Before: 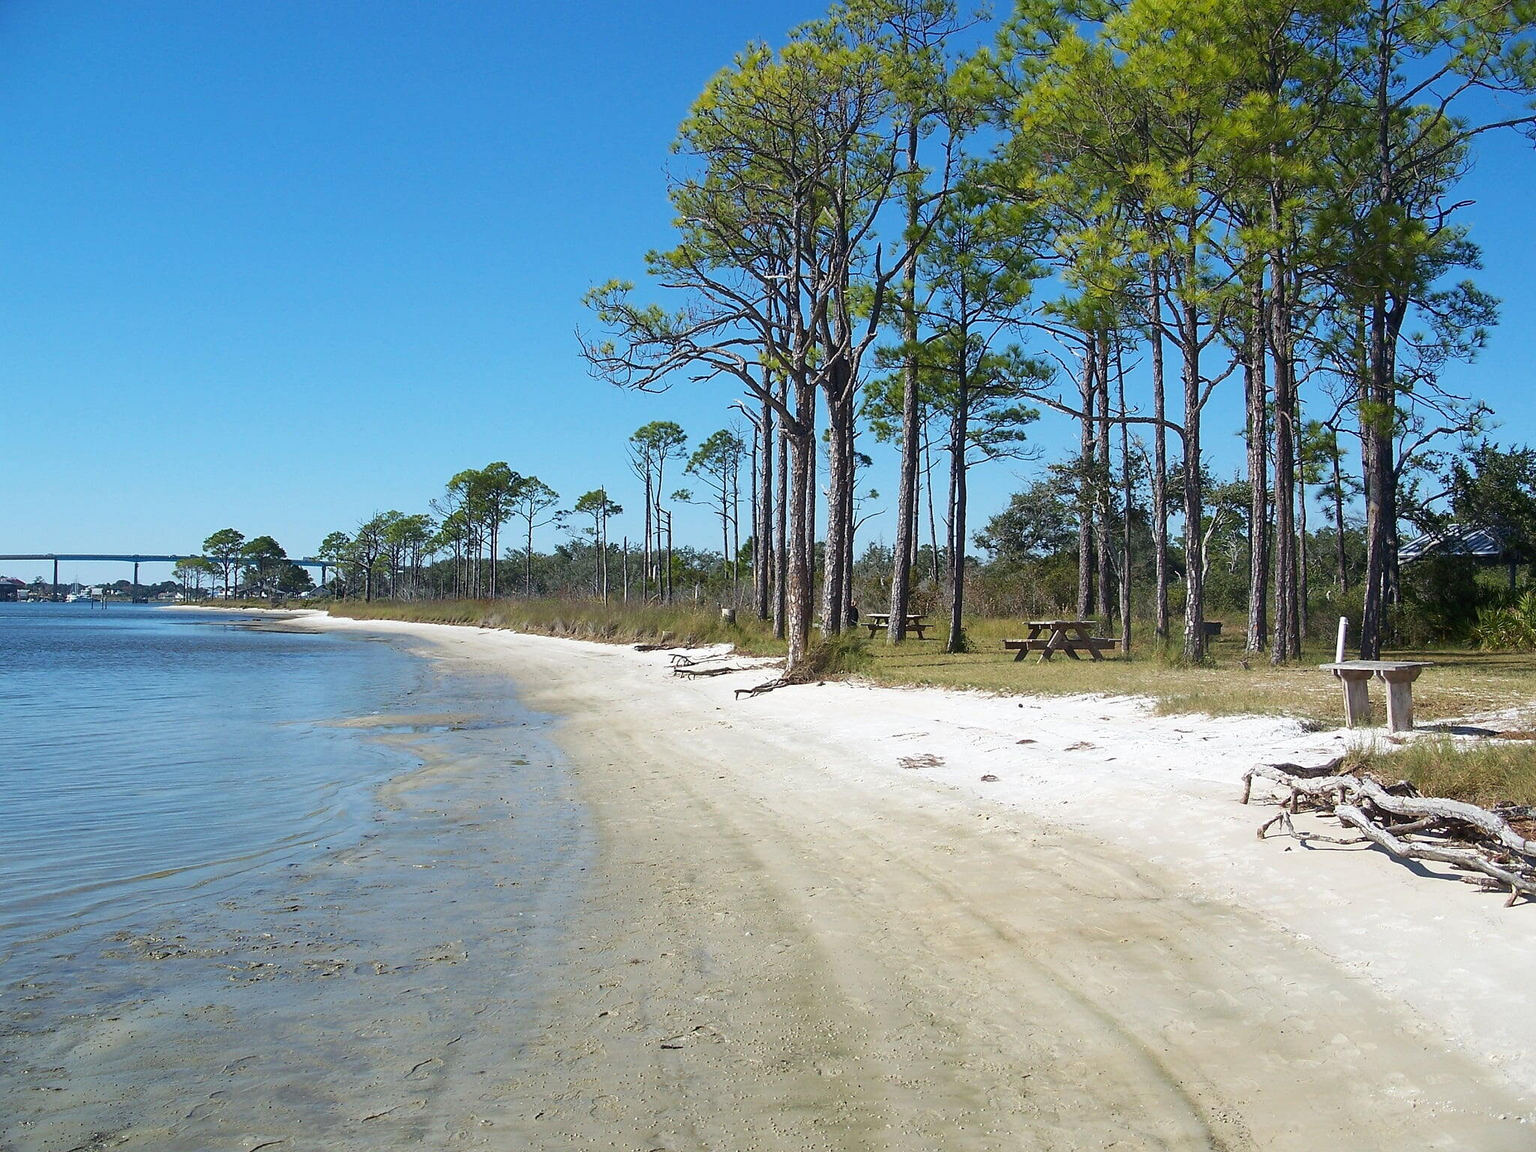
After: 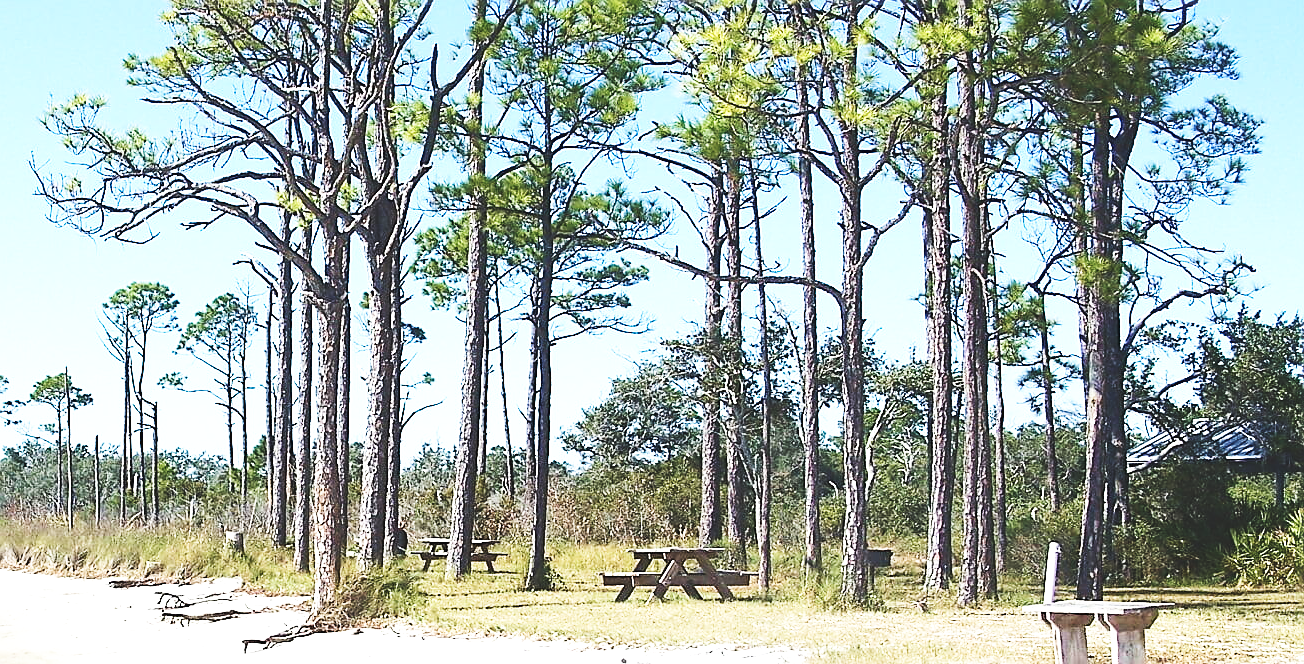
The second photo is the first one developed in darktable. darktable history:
exposure: black level correction -0.03, compensate highlight preservation false
base curve: curves: ch0 [(0, 0.003) (0.001, 0.002) (0.006, 0.004) (0.02, 0.022) (0.048, 0.086) (0.094, 0.234) (0.162, 0.431) (0.258, 0.629) (0.385, 0.8) (0.548, 0.918) (0.751, 0.988) (1, 1)], preserve colors none
sharpen: on, module defaults
crop: left 36.005%, top 18.293%, right 0.31%, bottom 38.444%
velvia: on, module defaults
tone equalizer: -8 EV -0.75 EV, -7 EV -0.7 EV, -6 EV -0.6 EV, -5 EV -0.4 EV, -3 EV 0.4 EV, -2 EV 0.6 EV, -1 EV 0.7 EV, +0 EV 0.75 EV, edges refinement/feathering 500, mask exposure compensation -1.57 EV, preserve details no
